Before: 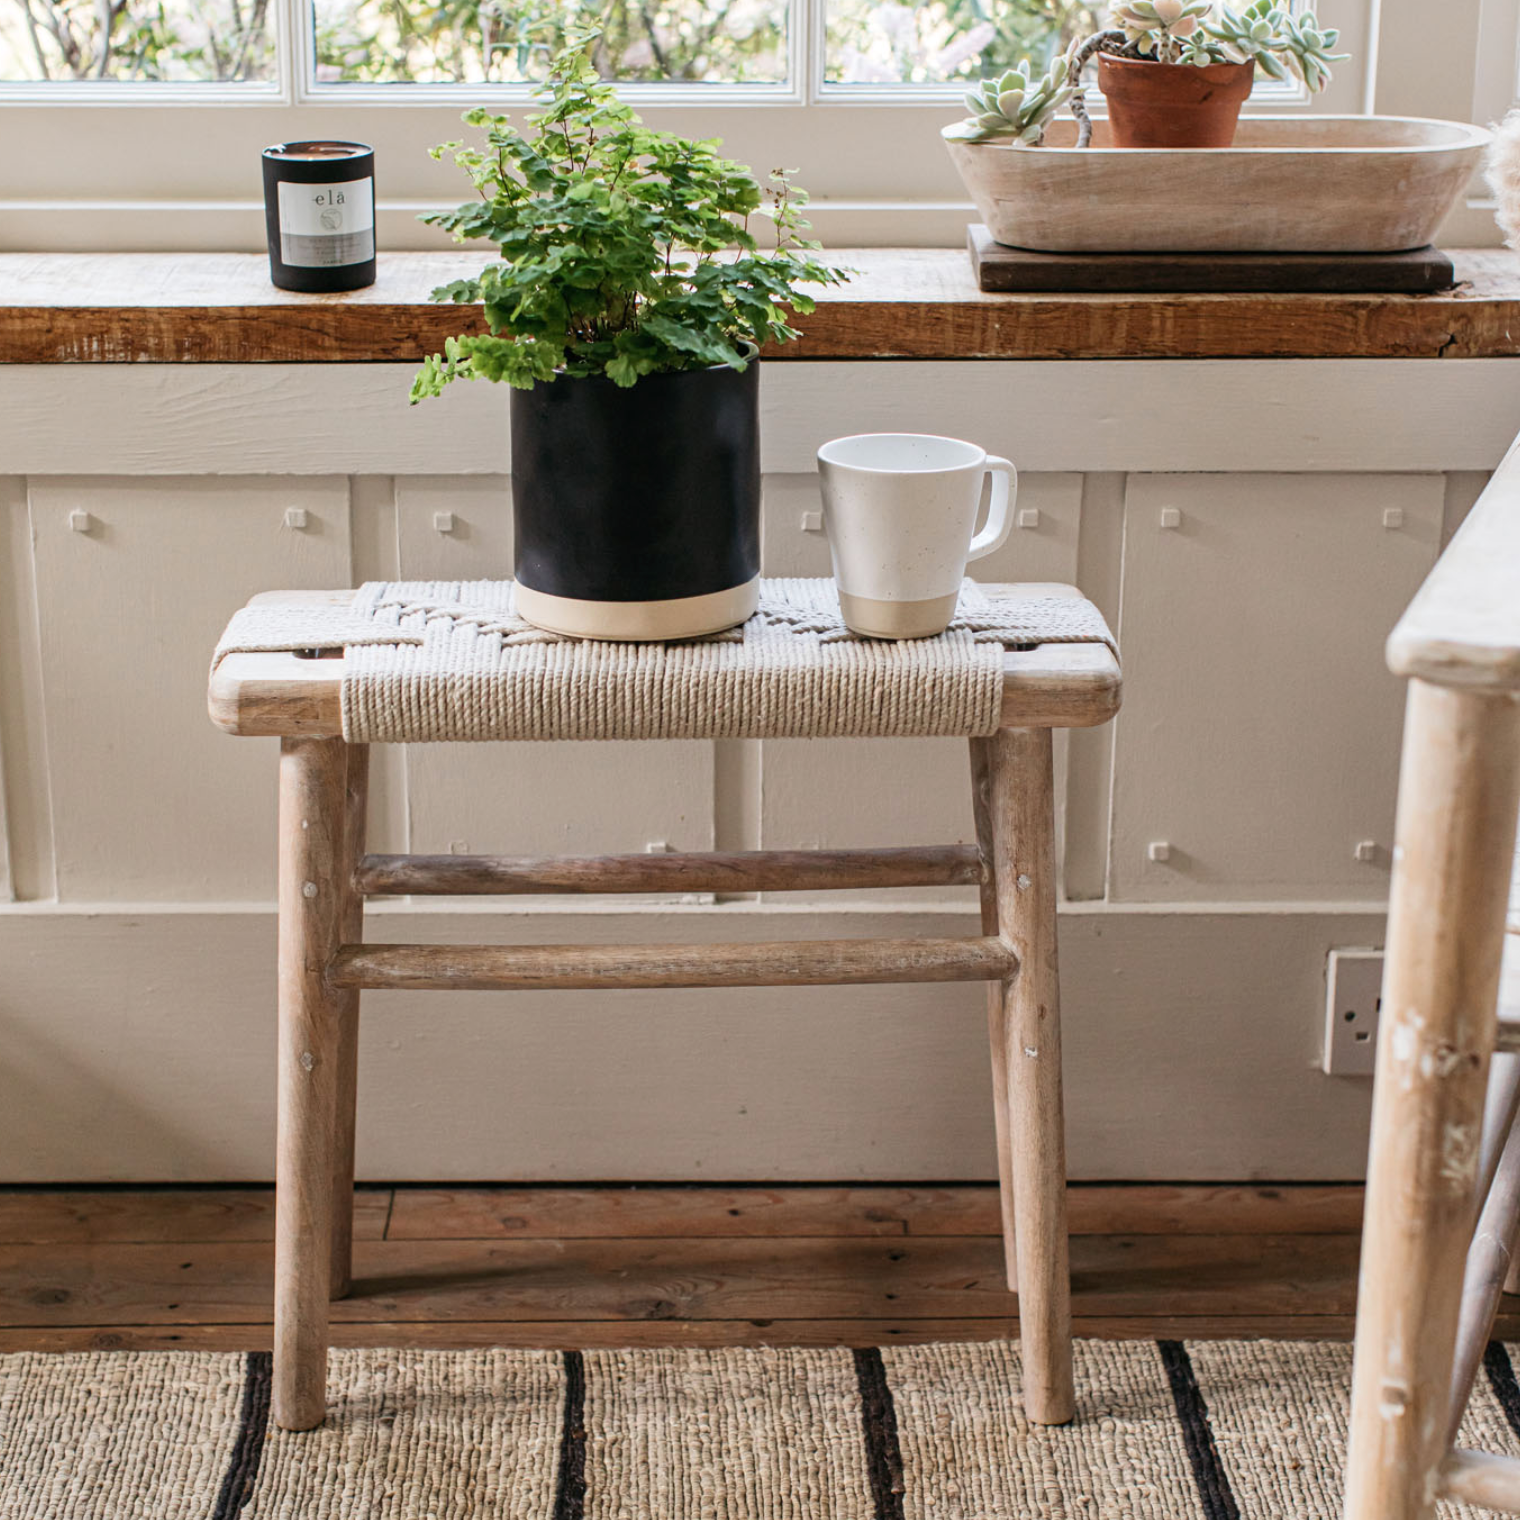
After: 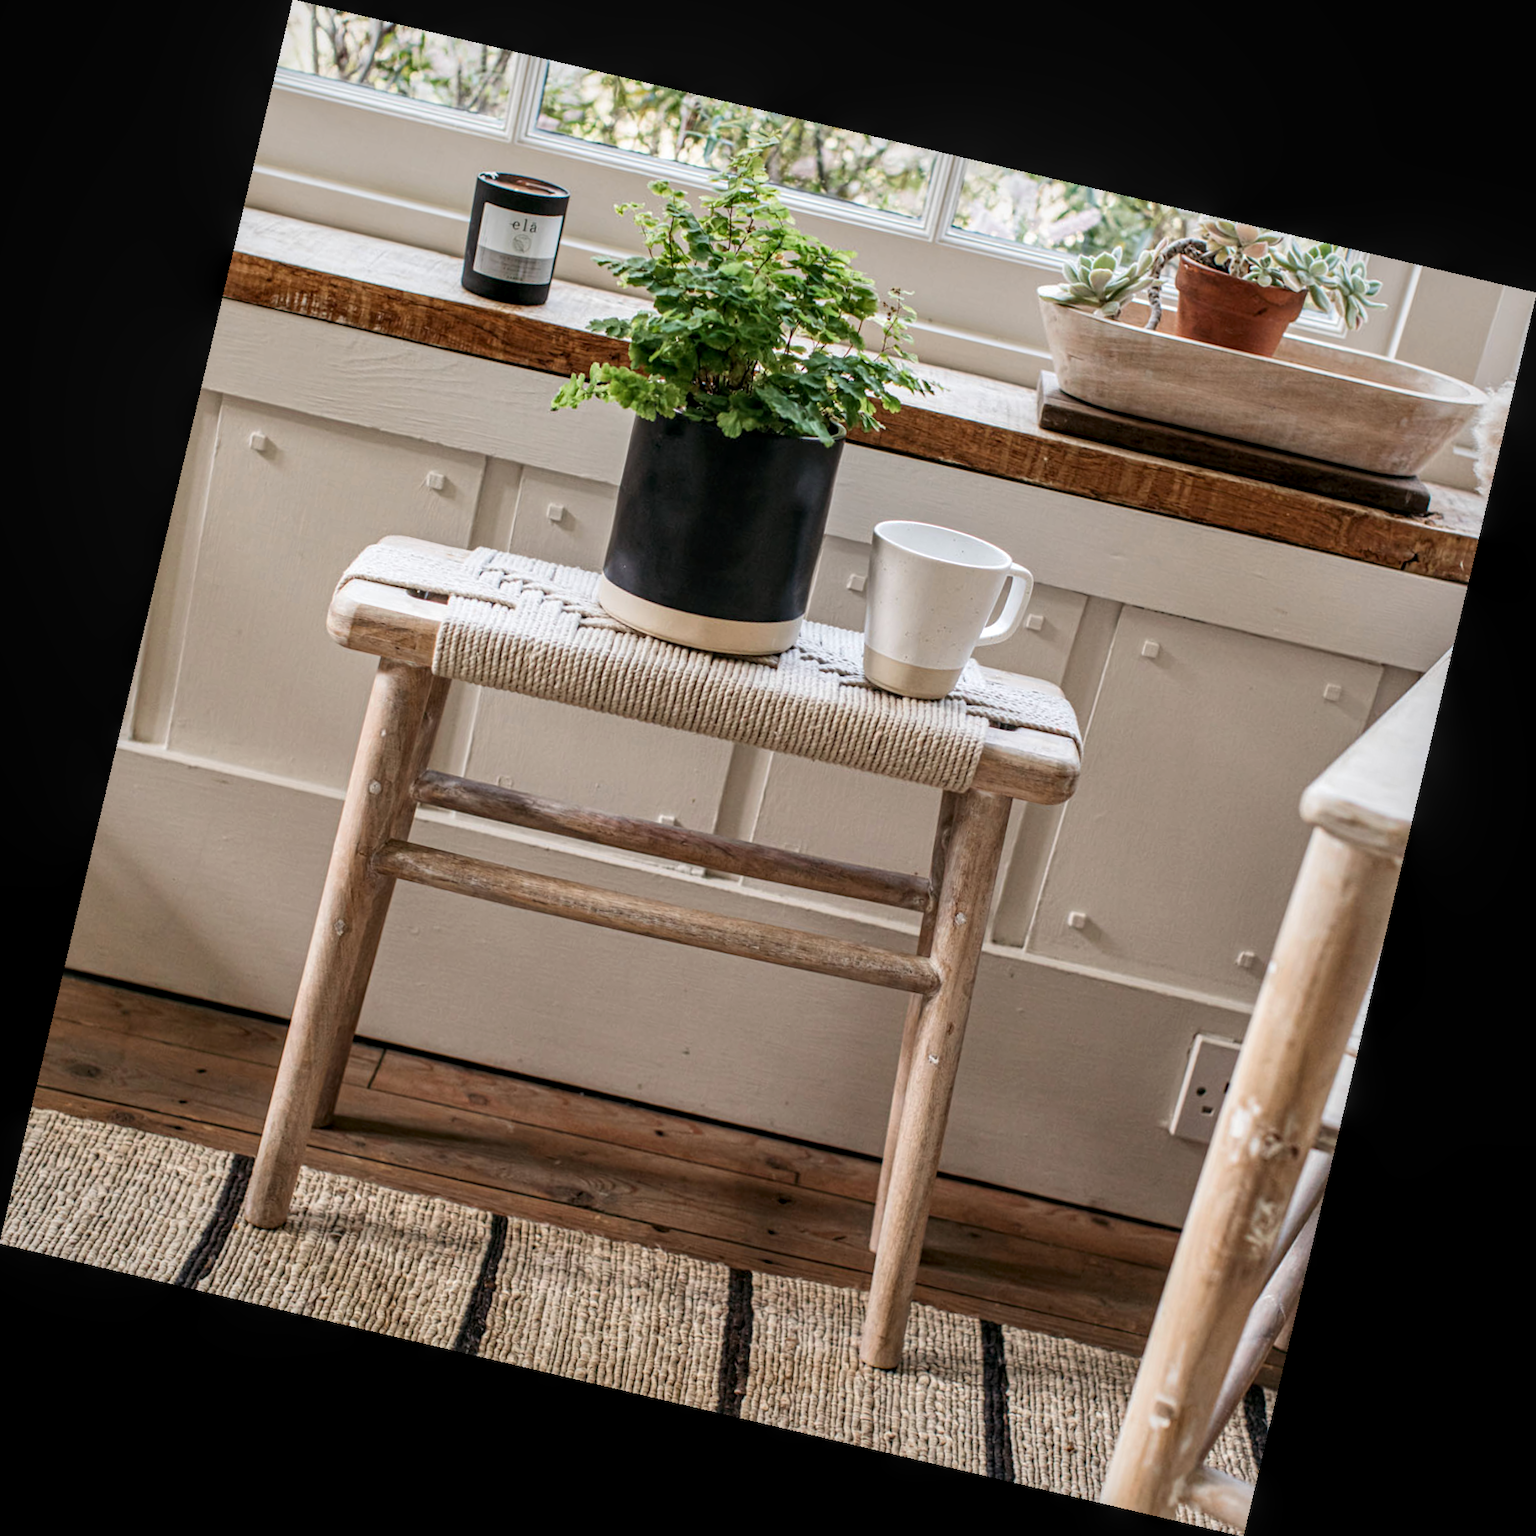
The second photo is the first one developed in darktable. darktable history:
rotate and perspective: rotation 13.27°, automatic cropping off
local contrast: detail 130%
